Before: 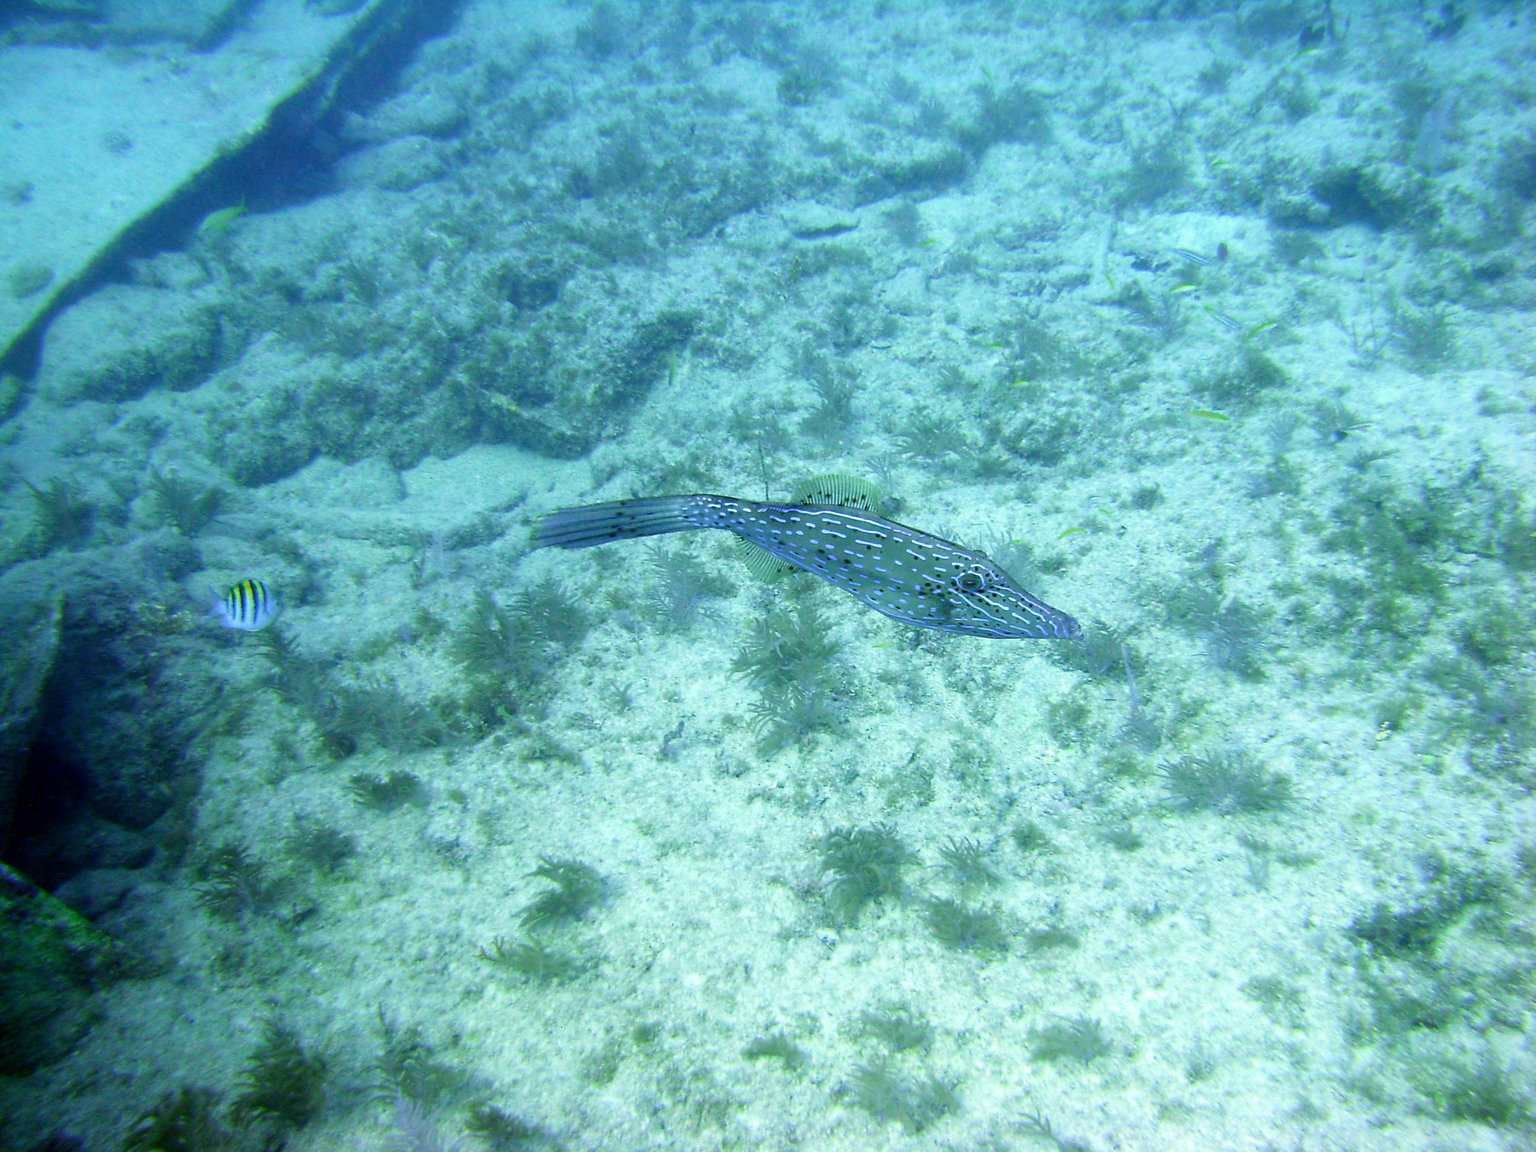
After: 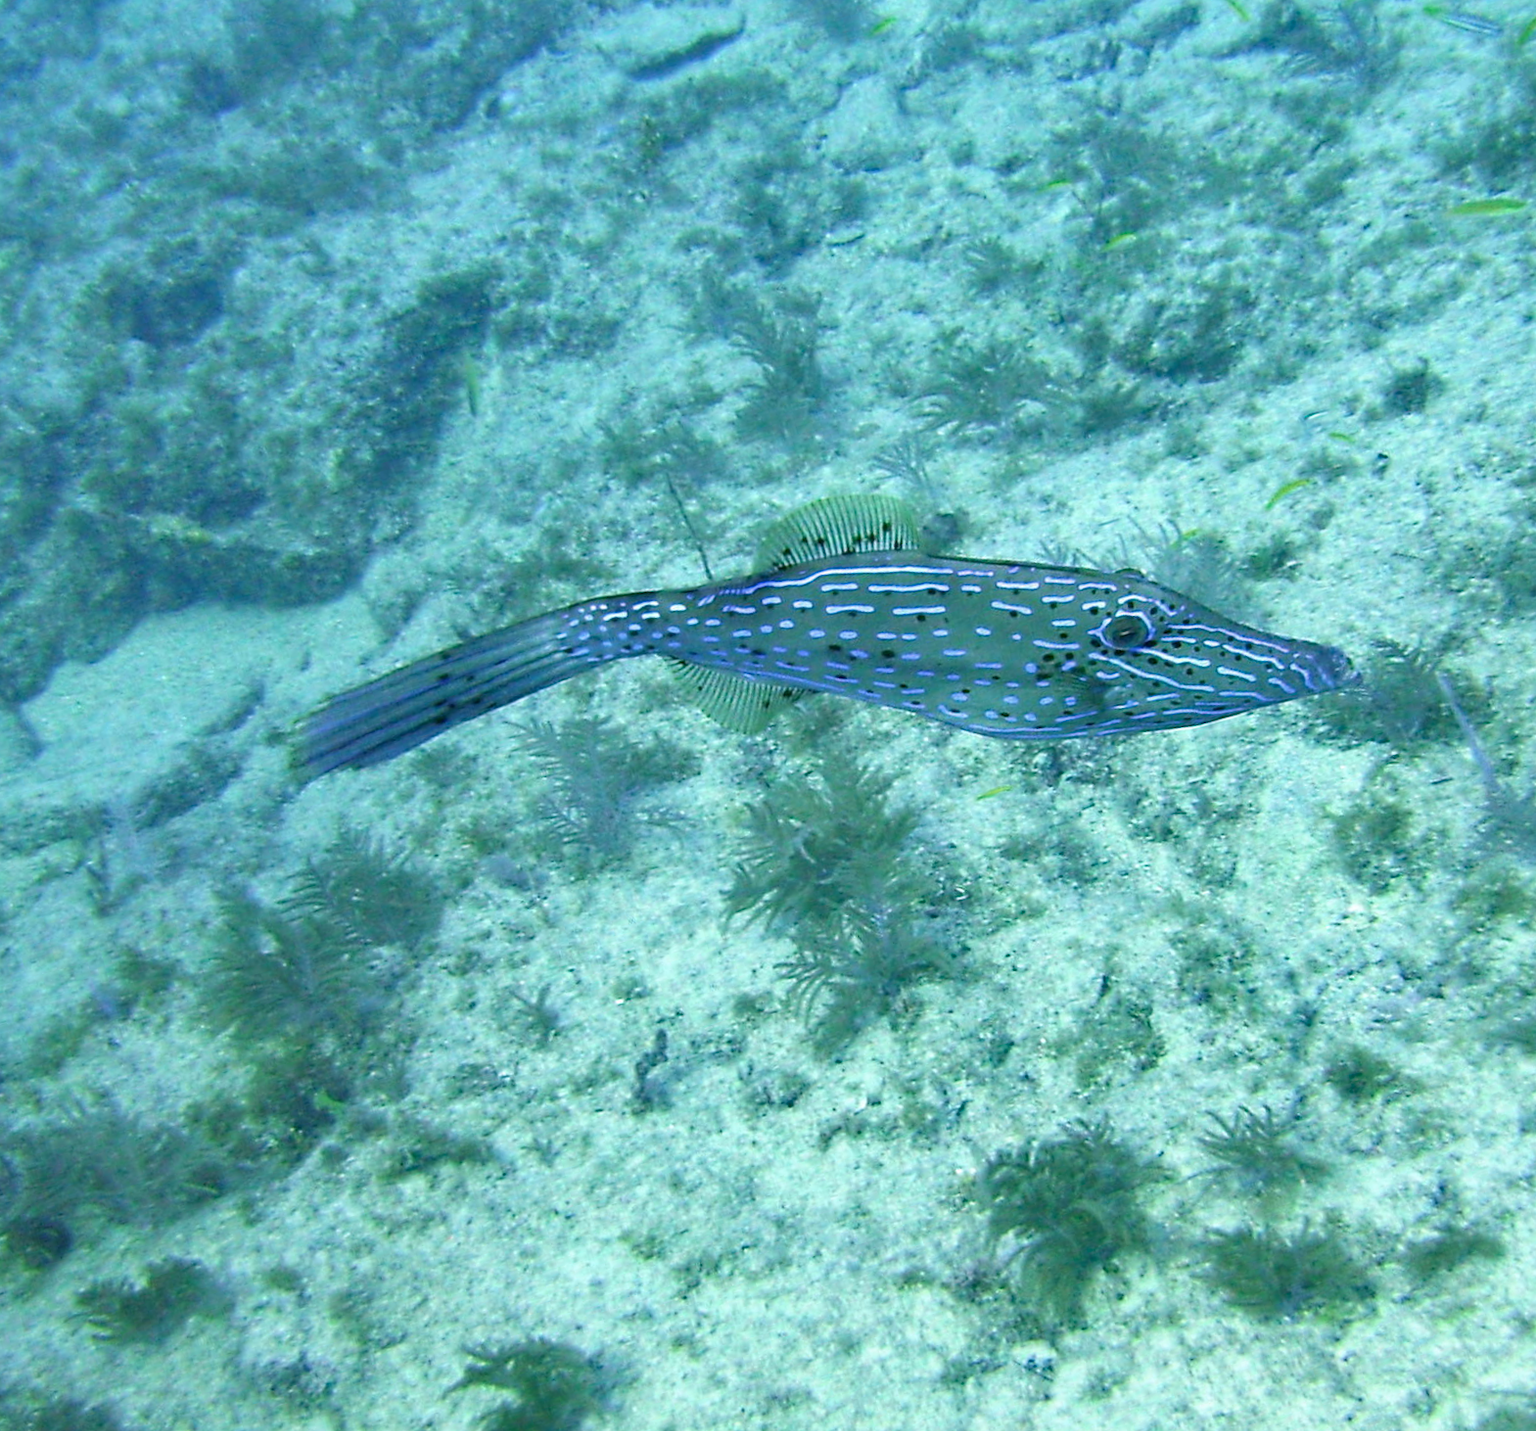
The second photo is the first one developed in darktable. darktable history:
rotate and perspective: rotation -14.8°, crop left 0.1, crop right 0.903, crop top 0.25, crop bottom 0.748
shadows and highlights: shadows 32.83, highlights -47.7, soften with gaussian
crop and rotate: left 22.516%, right 21.234%
